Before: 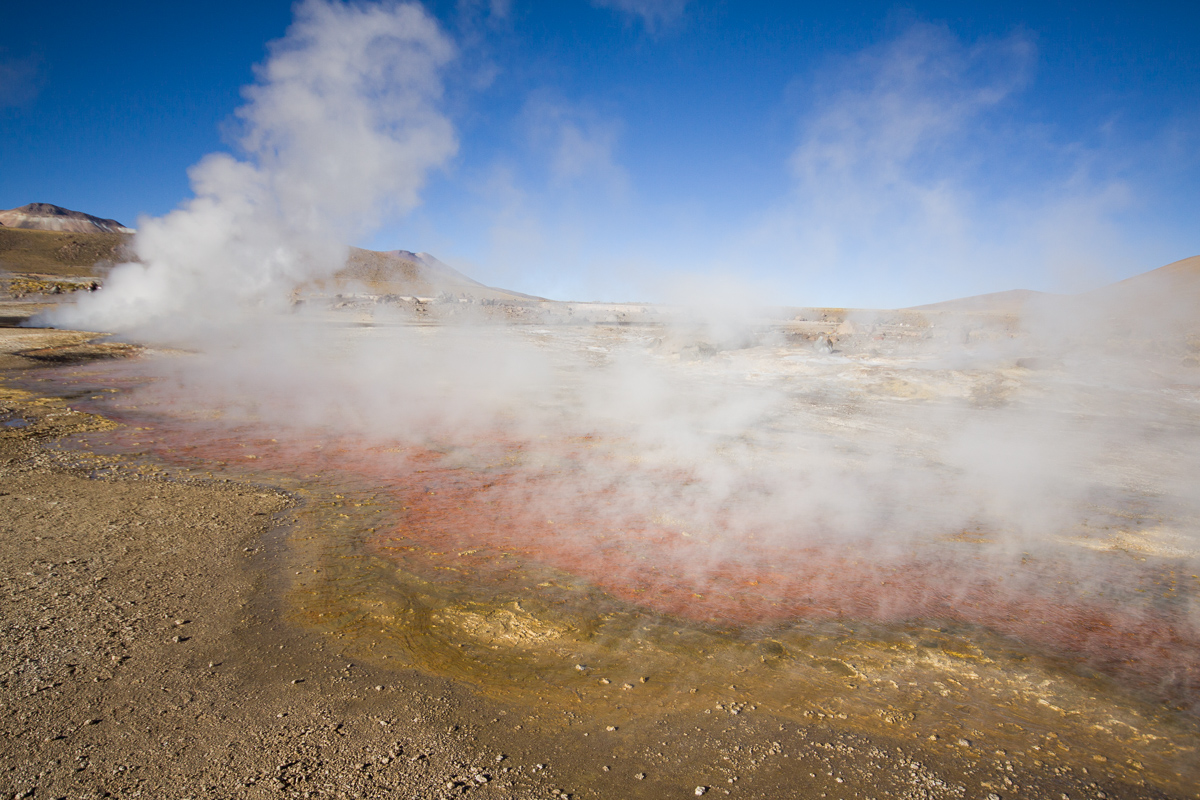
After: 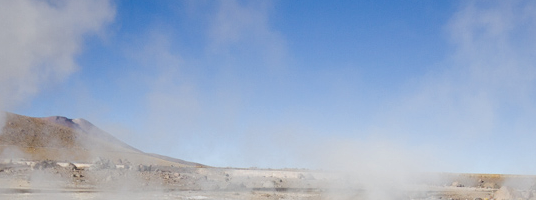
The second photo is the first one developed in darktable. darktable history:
shadows and highlights: soften with gaussian
crop: left 28.64%, top 16.832%, right 26.637%, bottom 58.055%
